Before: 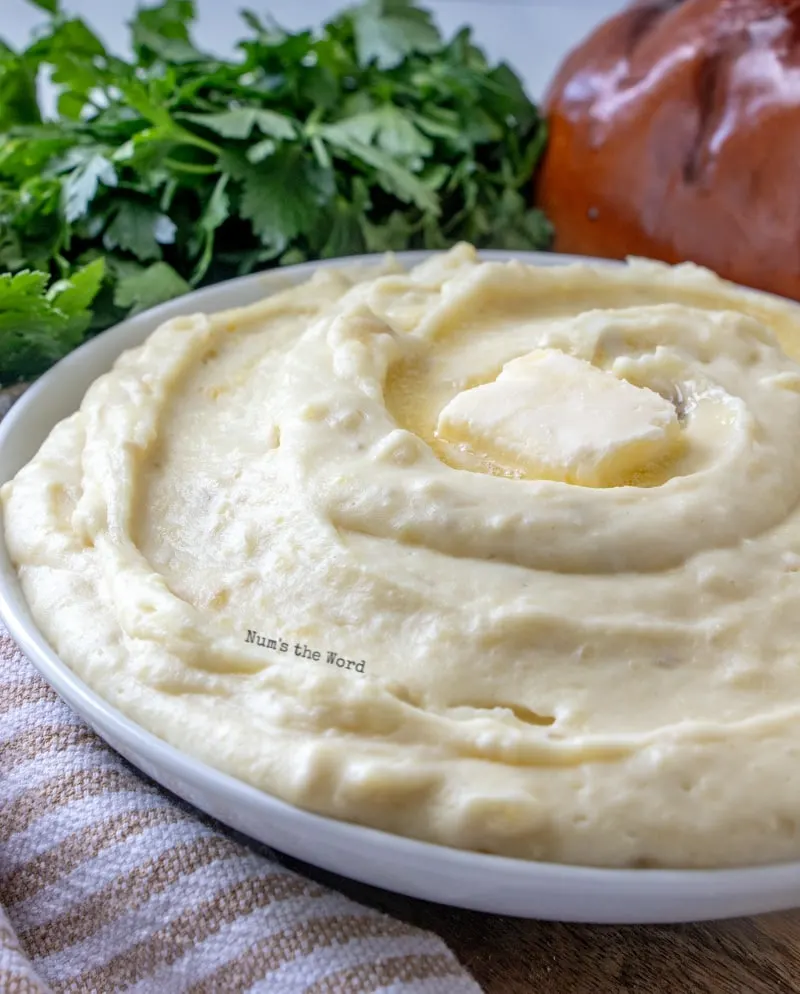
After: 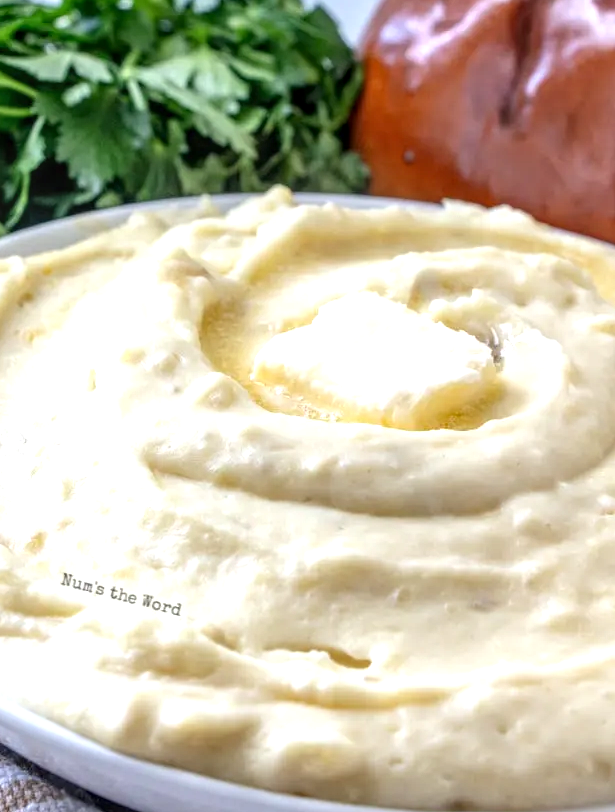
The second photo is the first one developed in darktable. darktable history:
exposure: exposure 0.661 EV, compensate highlight preservation false
crop: left 23.095%, top 5.827%, bottom 11.854%
local contrast: on, module defaults
